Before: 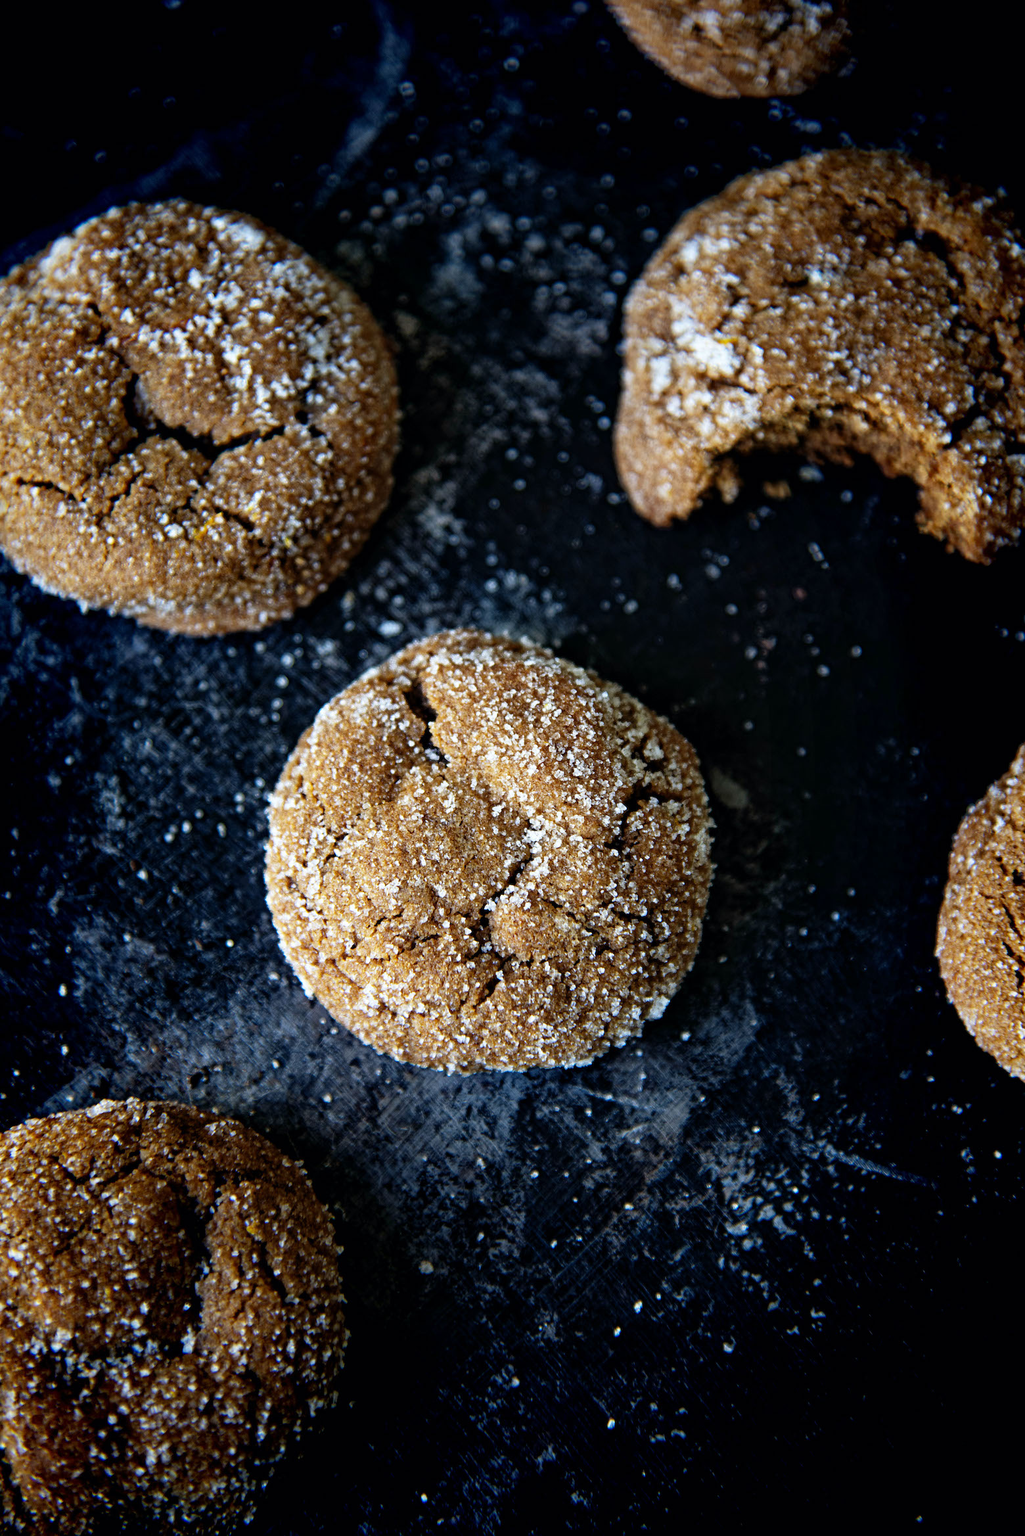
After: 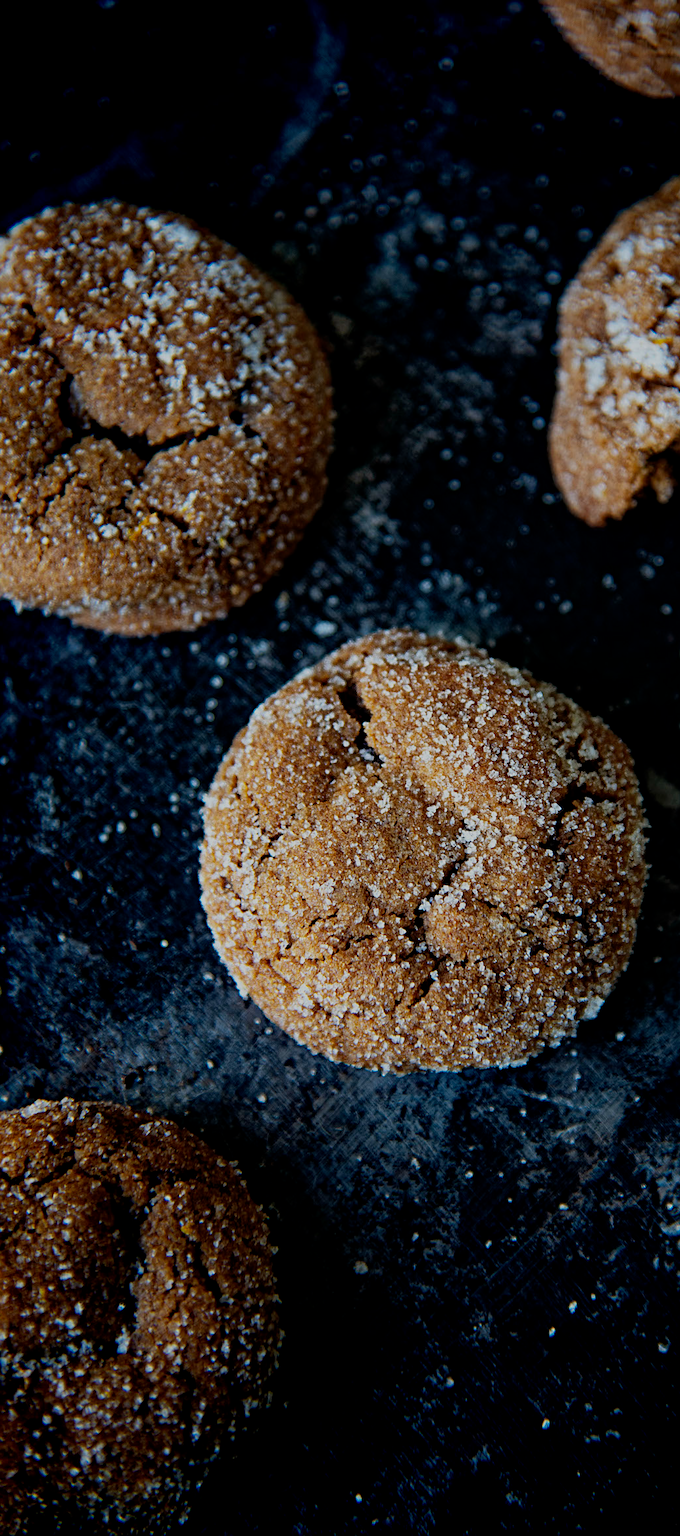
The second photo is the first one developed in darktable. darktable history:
sharpen: amount 0.205
crop and rotate: left 6.419%, right 27.112%
exposure: black level correction 0, exposure -0.823 EV, compensate highlight preservation false
tone equalizer: on, module defaults
